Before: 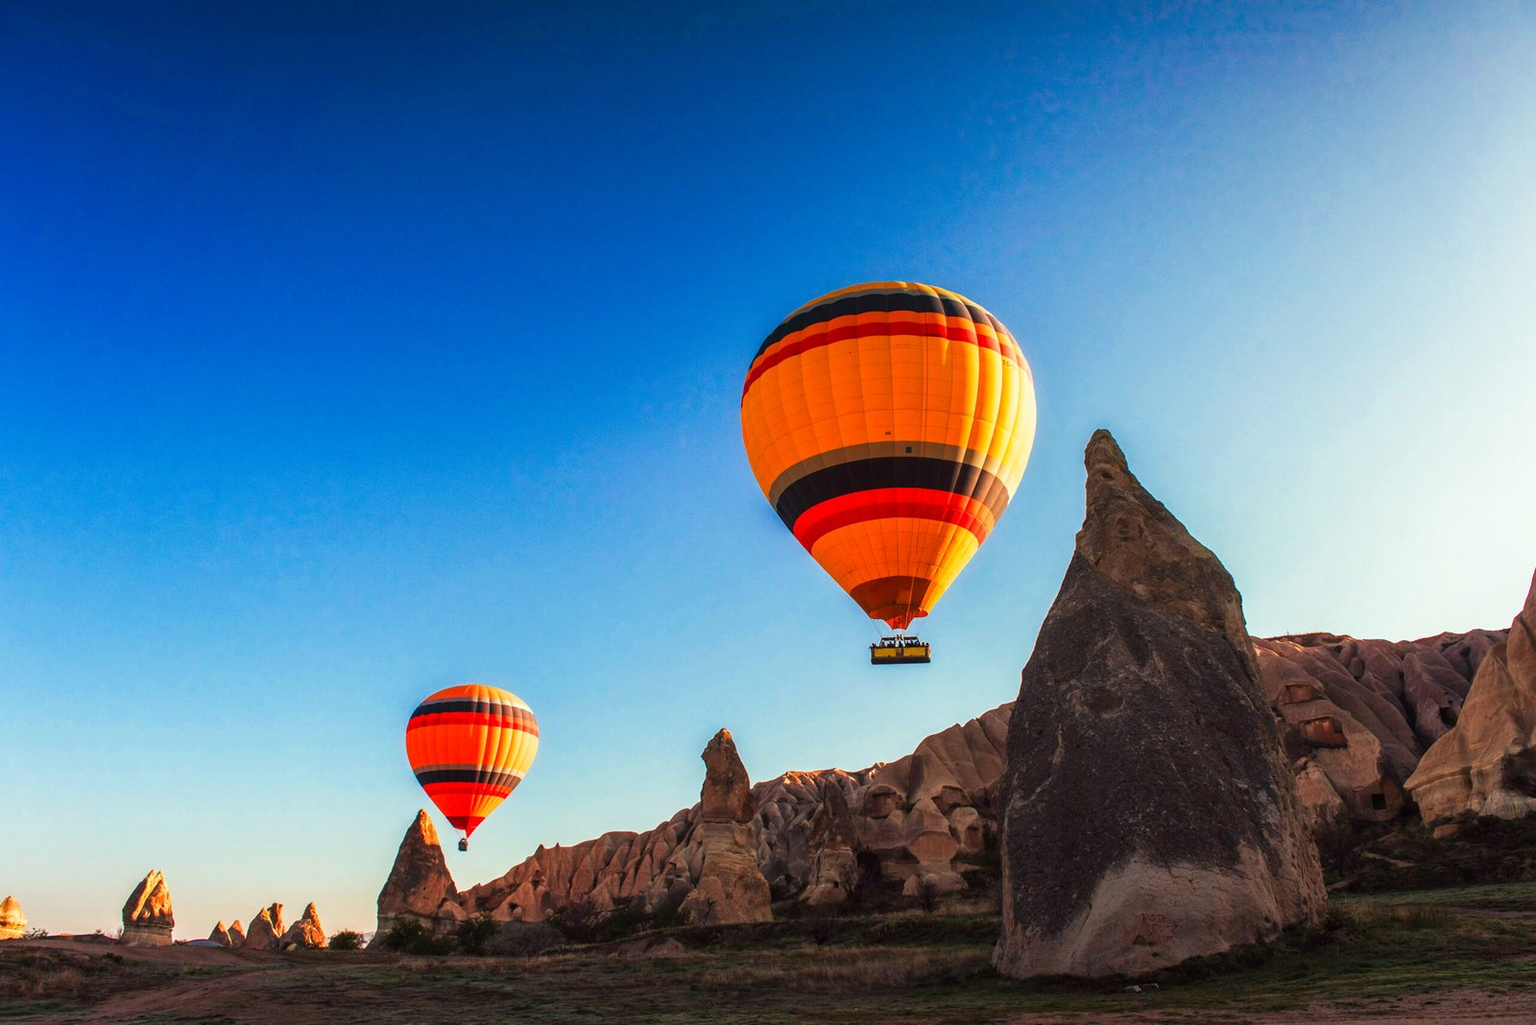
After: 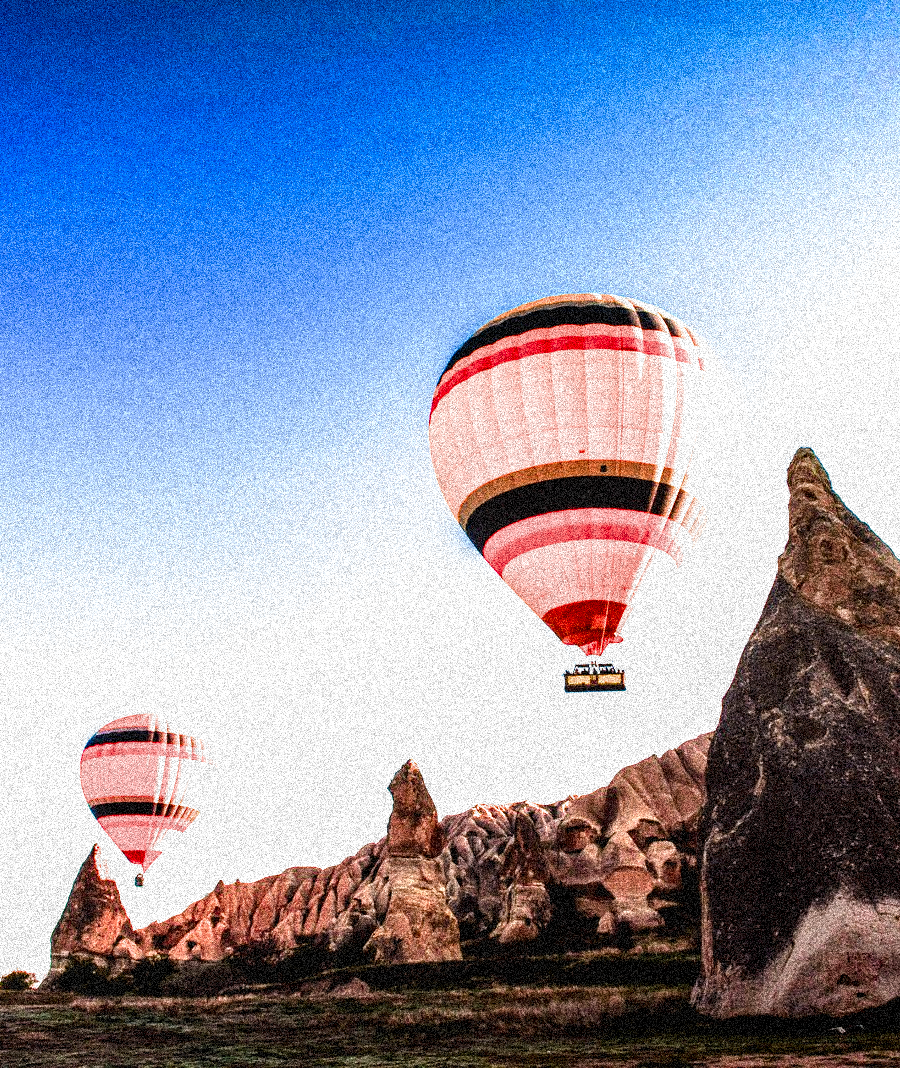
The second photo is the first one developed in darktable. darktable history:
rotate and perspective: automatic cropping original format, crop left 0, crop top 0
crop: left 21.496%, right 22.254%
contrast brightness saturation: contrast 0.12, brightness -0.12, saturation 0.2
grain: coarseness 3.75 ISO, strength 100%, mid-tones bias 0%
filmic rgb: black relative exposure -4 EV, white relative exposure 3 EV, hardness 3.02, contrast 1.4
exposure: black level correction 0, exposure 1.975 EV, compensate exposure bias true, compensate highlight preservation false
color balance rgb: shadows lift › luminance -10%, shadows lift › chroma 1%, shadows lift › hue 113°, power › luminance -15%, highlights gain › chroma 0.2%, highlights gain › hue 333°, global offset › luminance 0.5%, perceptual saturation grading › global saturation 20%, perceptual saturation grading › highlights -50%, perceptual saturation grading › shadows 25%, contrast -10%
local contrast: detail 130%
